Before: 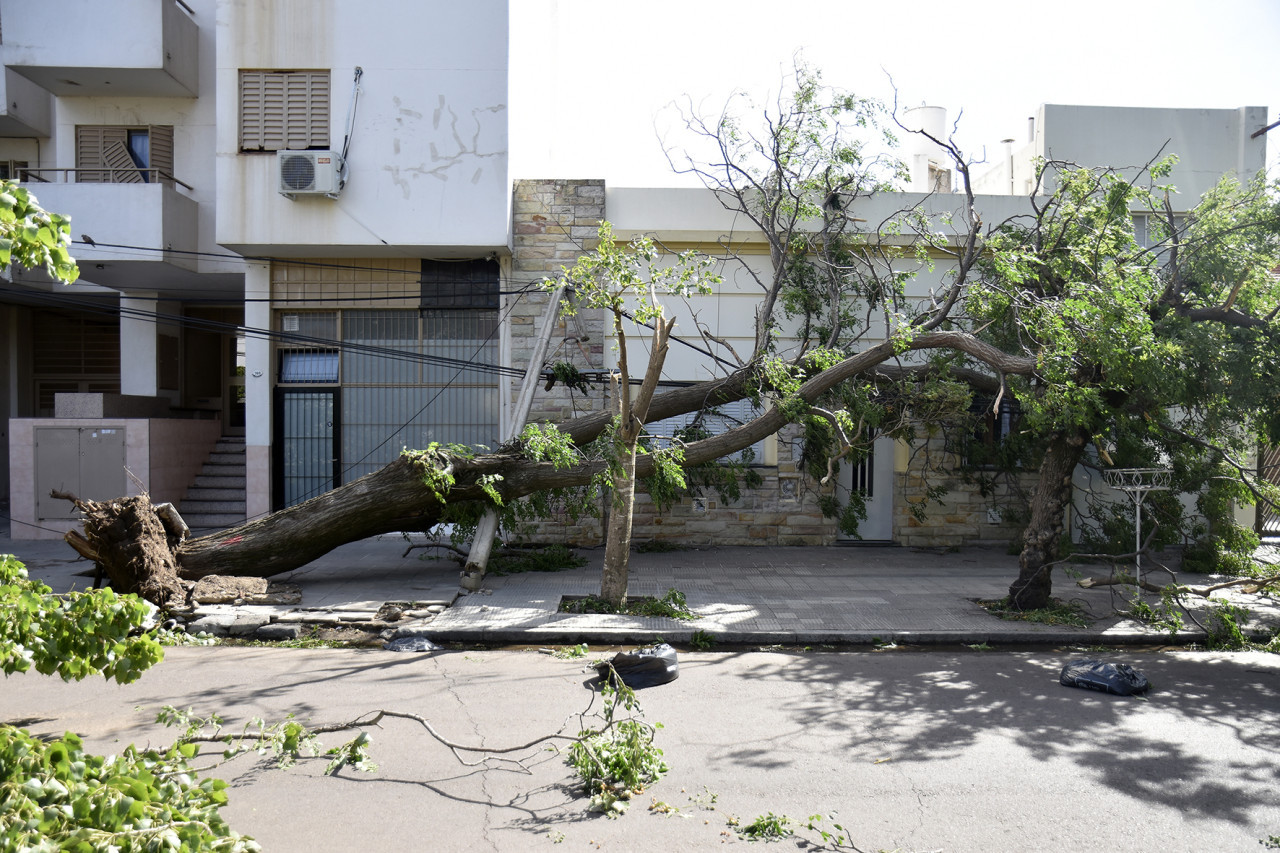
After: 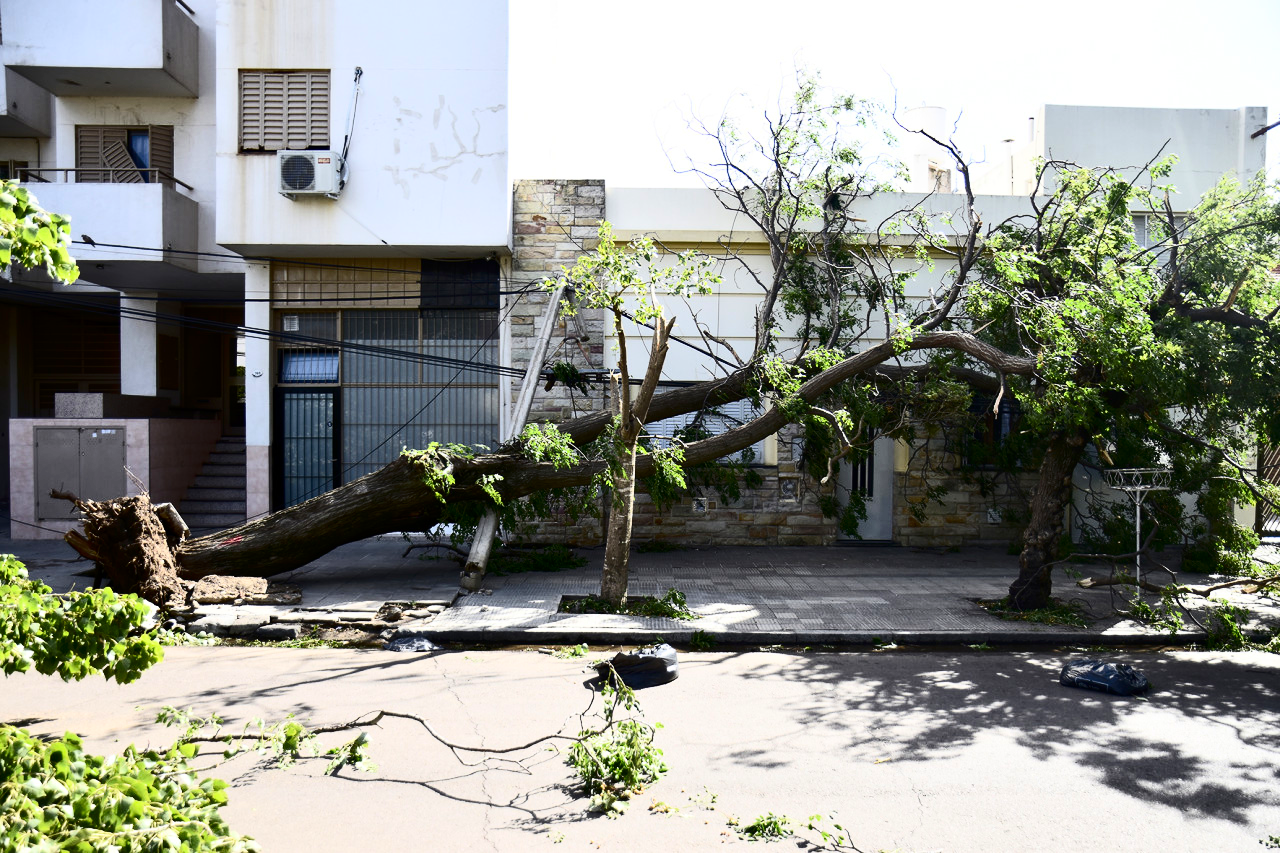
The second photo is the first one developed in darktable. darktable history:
contrast brightness saturation: contrast 0.408, brightness 0.052, saturation 0.255
